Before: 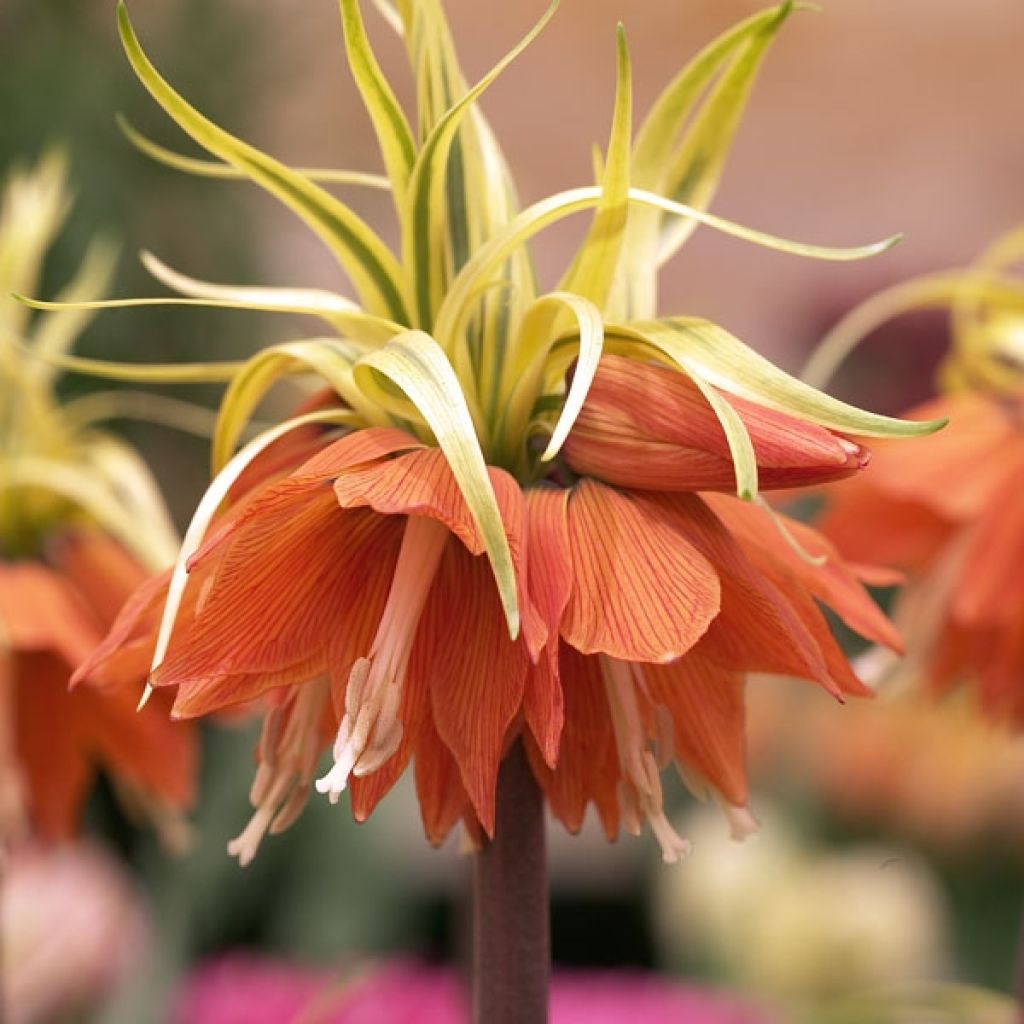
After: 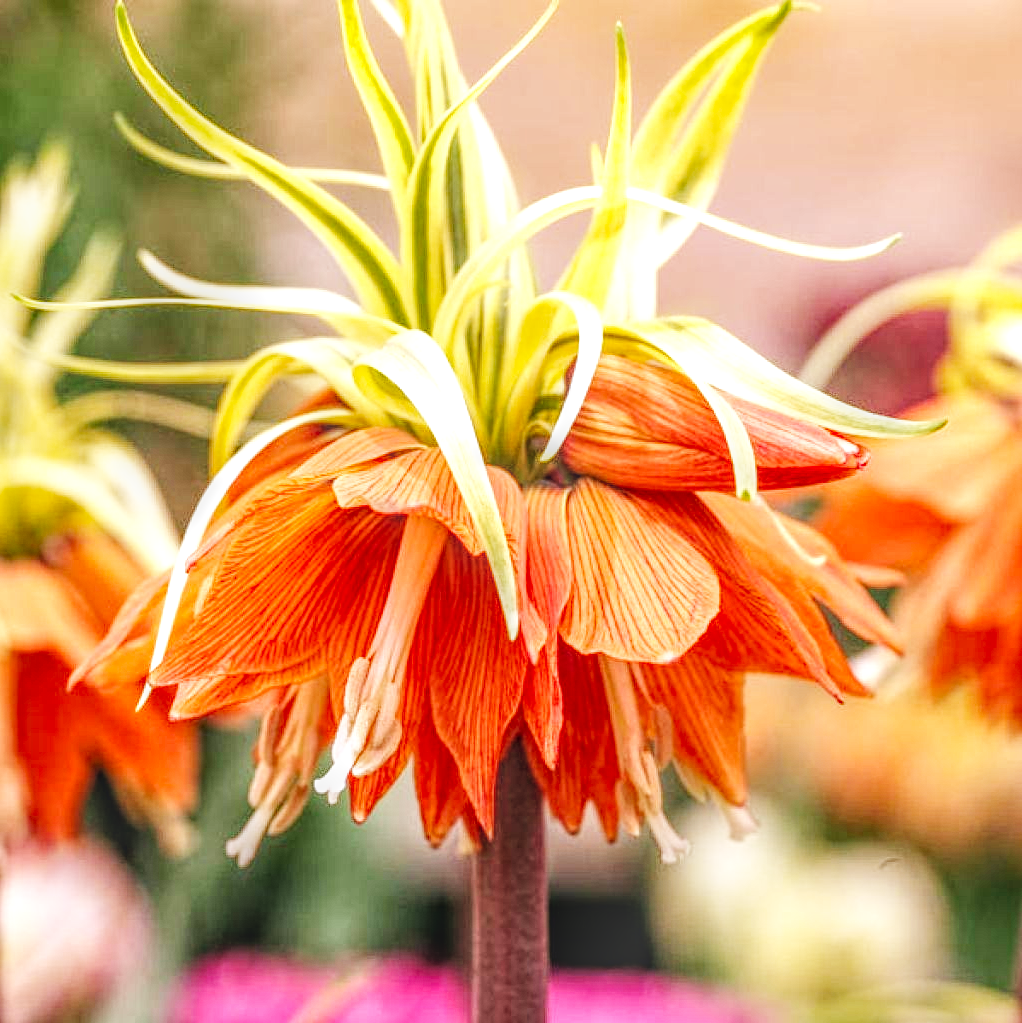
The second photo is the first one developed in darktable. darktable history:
crop and rotate: left 0.109%, bottom 0.011%
base curve: curves: ch0 [(0, 0.003) (0.001, 0.002) (0.006, 0.004) (0.02, 0.022) (0.048, 0.086) (0.094, 0.234) (0.162, 0.431) (0.258, 0.629) (0.385, 0.8) (0.548, 0.918) (0.751, 0.988) (1, 1)], preserve colors none
haze removal: compatibility mode true, adaptive false
local contrast: highlights 4%, shadows 3%, detail 199%, midtone range 0.248
